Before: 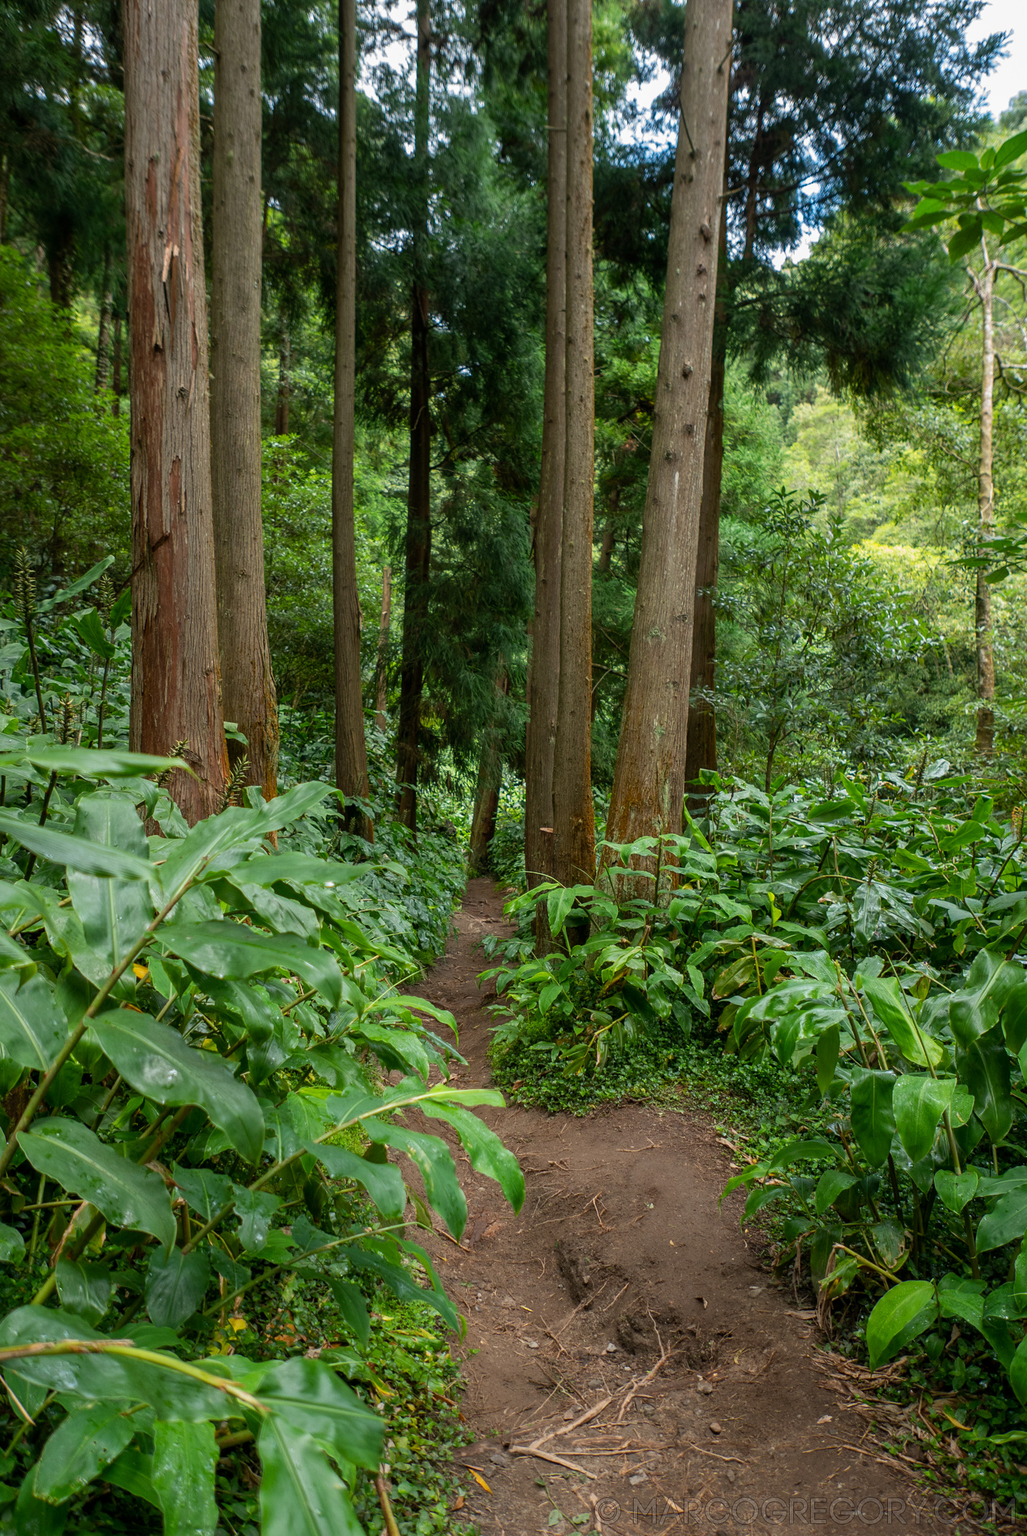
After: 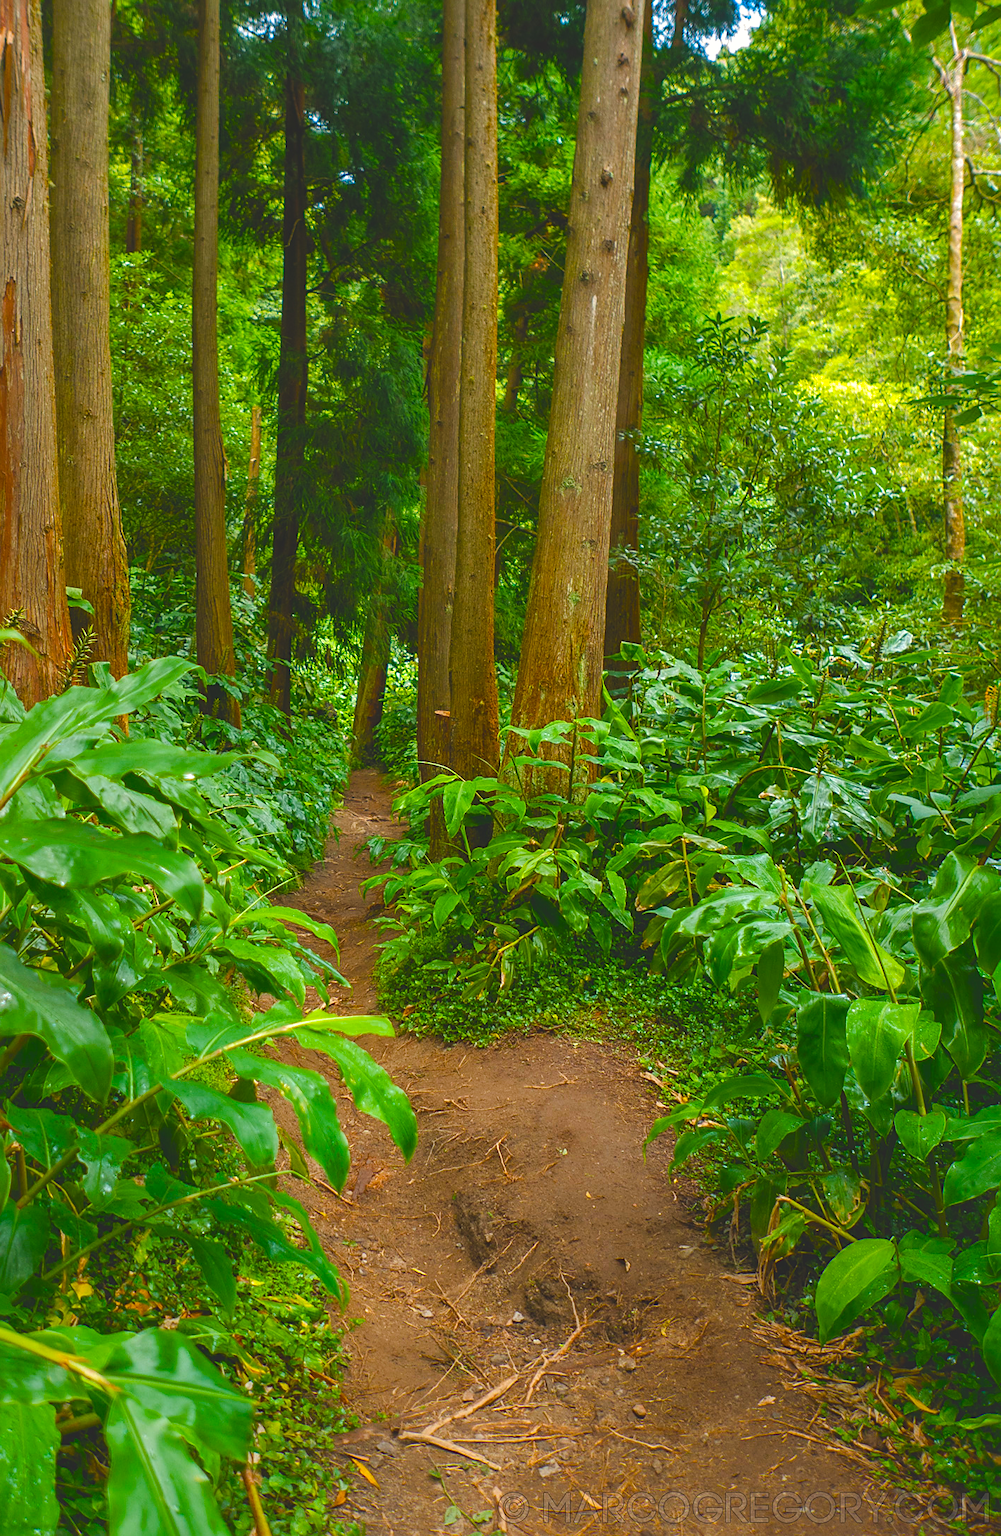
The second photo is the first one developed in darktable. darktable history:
crop: left 16.315%, top 14.246%
sharpen: radius 1.864, amount 0.398, threshold 1.271
color balance rgb: linear chroma grading › shadows 10%, linear chroma grading › highlights 10%, linear chroma grading › global chroma 15%, linear chroma grading › mid-tones 15%, perceptual saturation grading › global saturation 40%, perceptual saturation grading › highlights -25%, perceptual saturation grading › mid-tones 35%, perceptual saturation grading › shadows 35%, perceptual brilliance grading › global brilliance 11.29%, global vibrance 11.29%
shadows and highlights: shadows 30
exposure: exposure 0.02 EV, compensate highlight preservation false
color balance: lift [1.01, 1, 1, 1], gamma [1.097, 1, 1, 1], gain [0.85, 1, 1, 1]
white balance: red 1.009, blue 0.985
